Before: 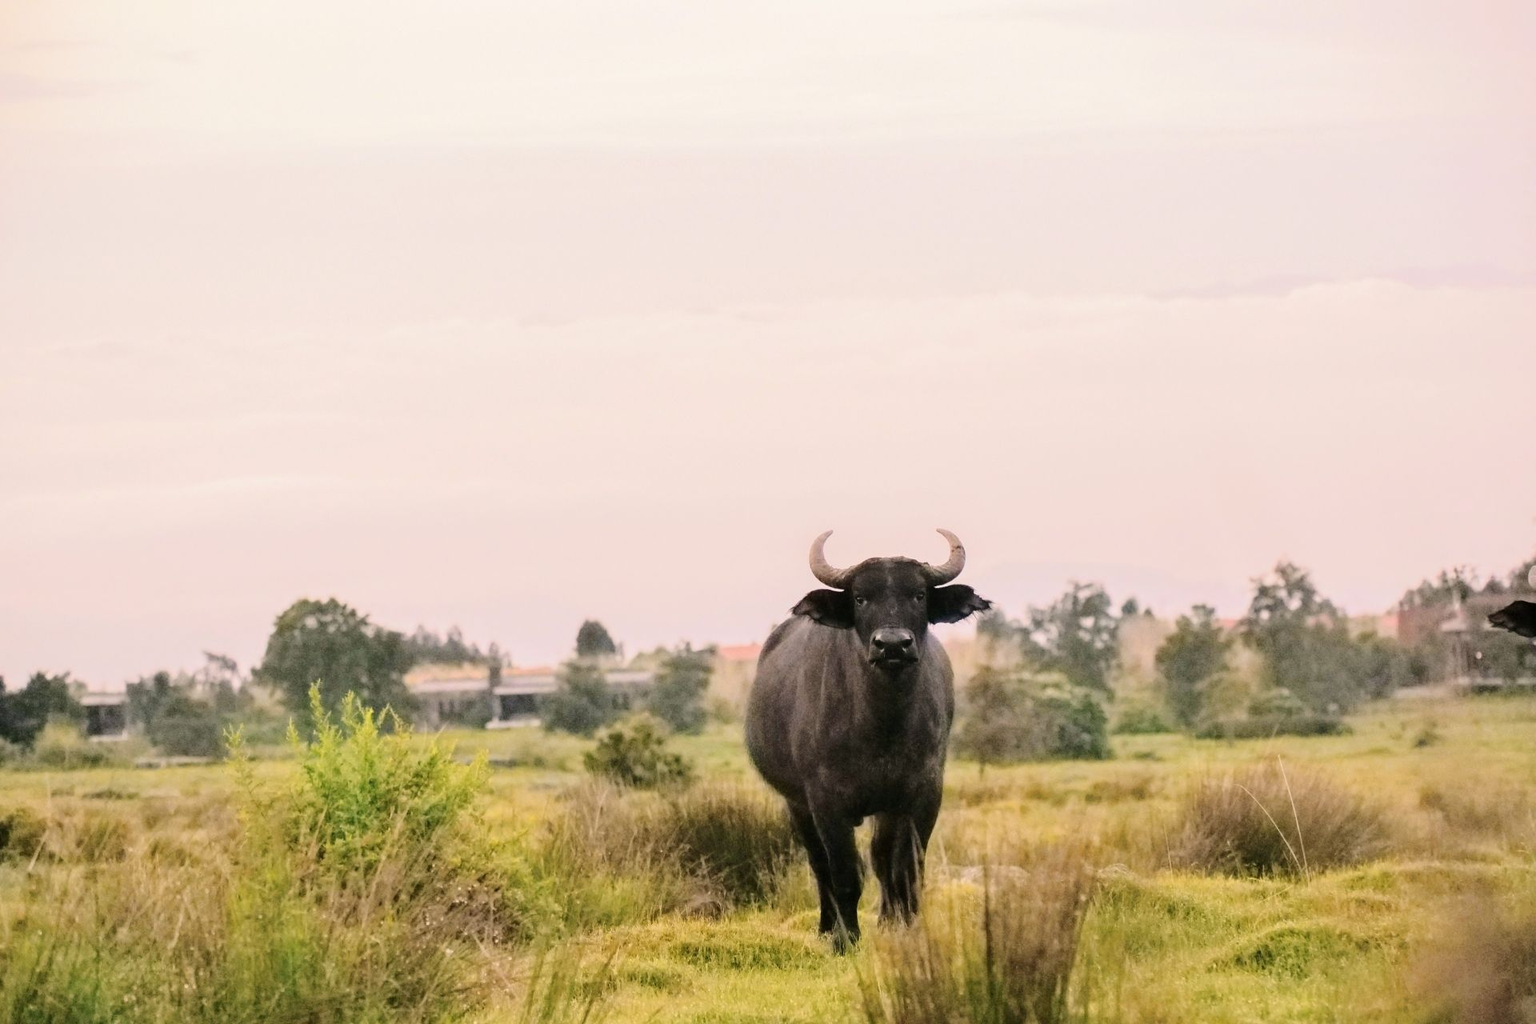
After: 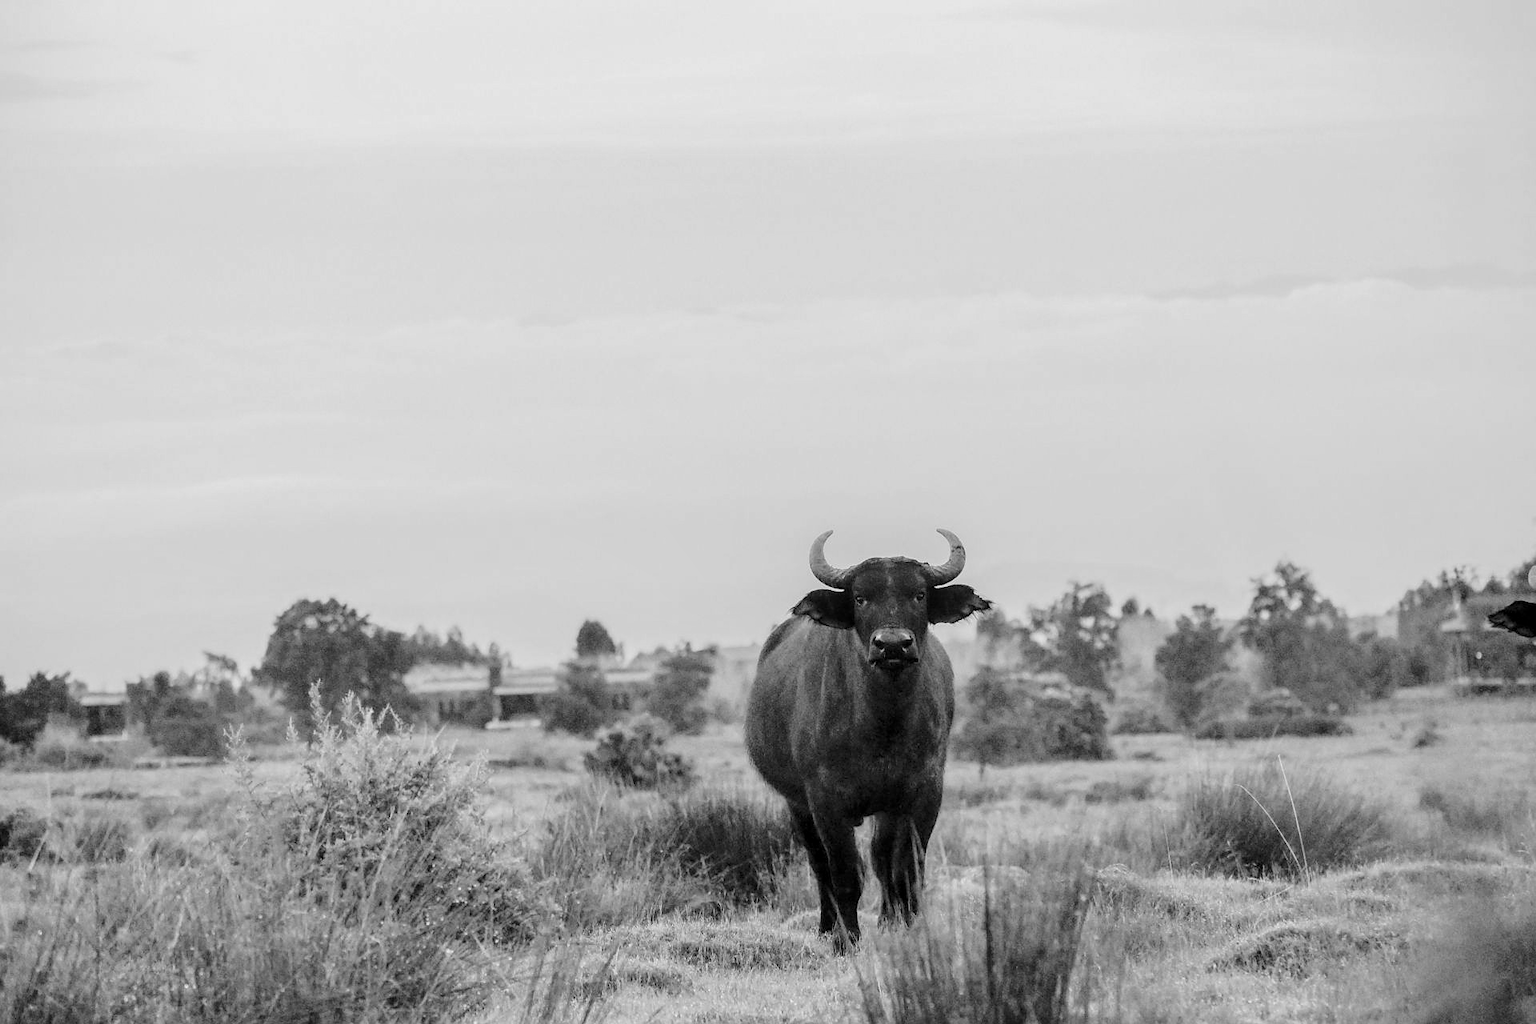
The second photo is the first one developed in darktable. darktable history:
local contrast: detail 130%
monochrome: a -74.22, b 78.2
sharpen: radius 0.969, amount 0.604
